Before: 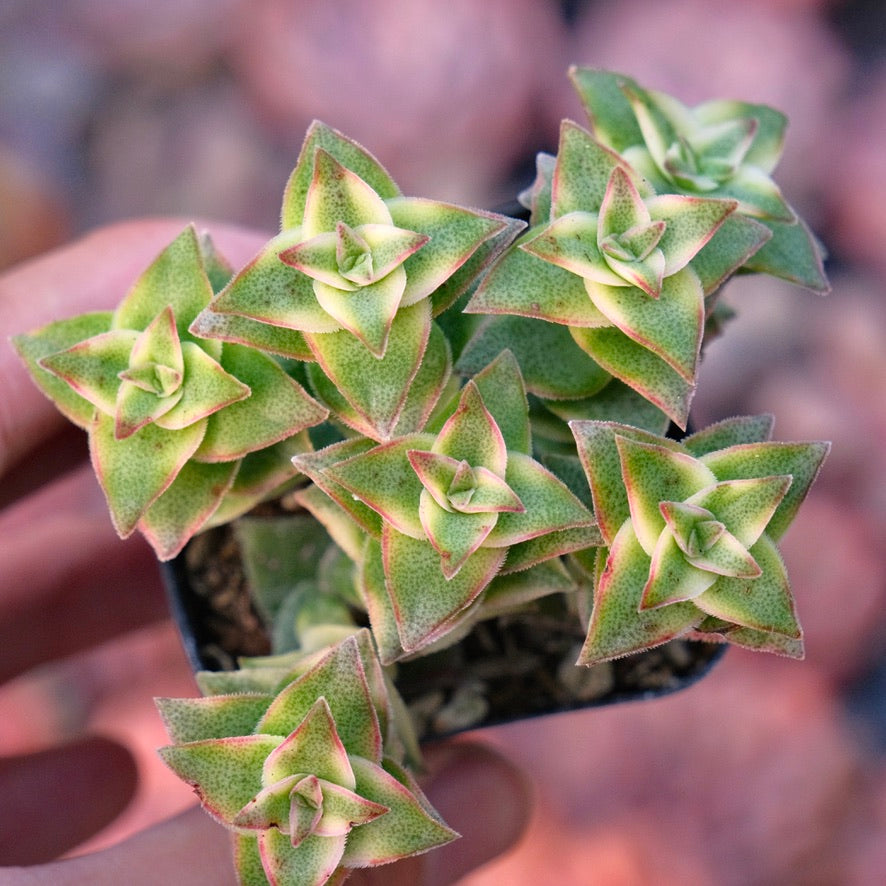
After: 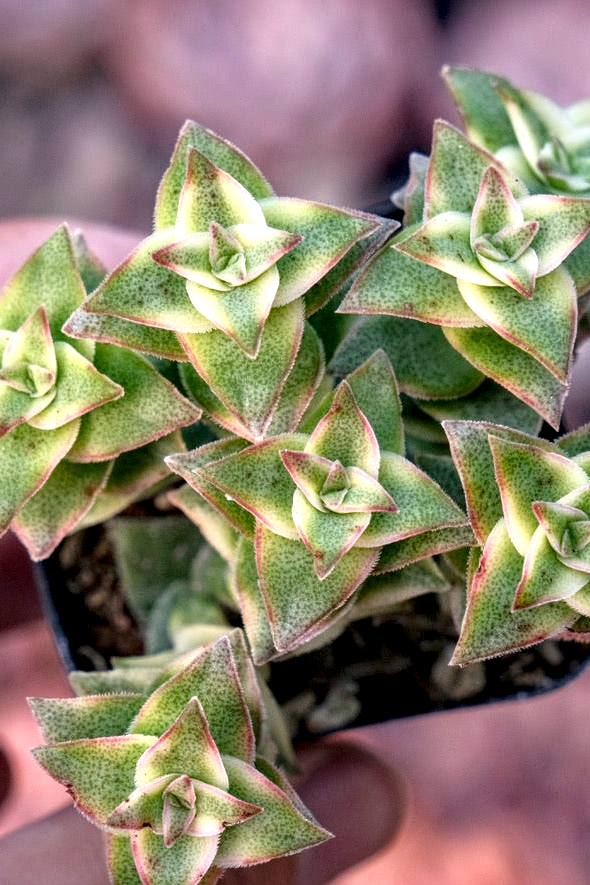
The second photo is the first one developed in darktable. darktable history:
local contrast: highlights 60%, shadows 60%, detail 160%
crop and rotate: left 14.385%, right 18.948%
contrast brightness saturation: saturation -0.05
white balance: red 0.982, blue 1.018
